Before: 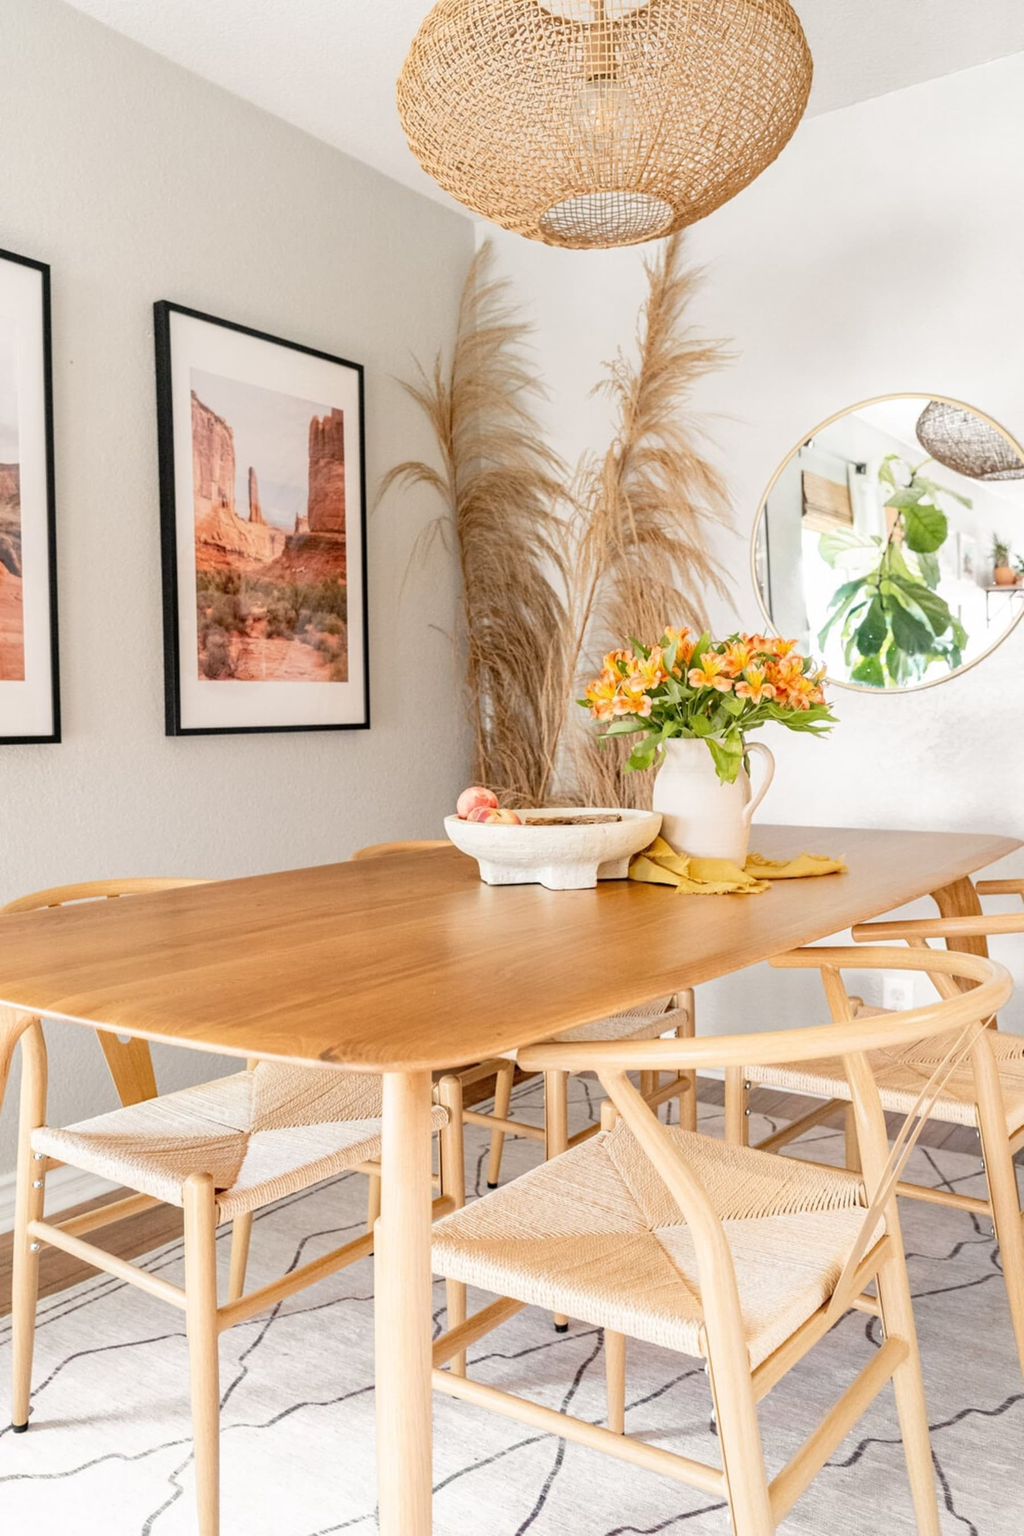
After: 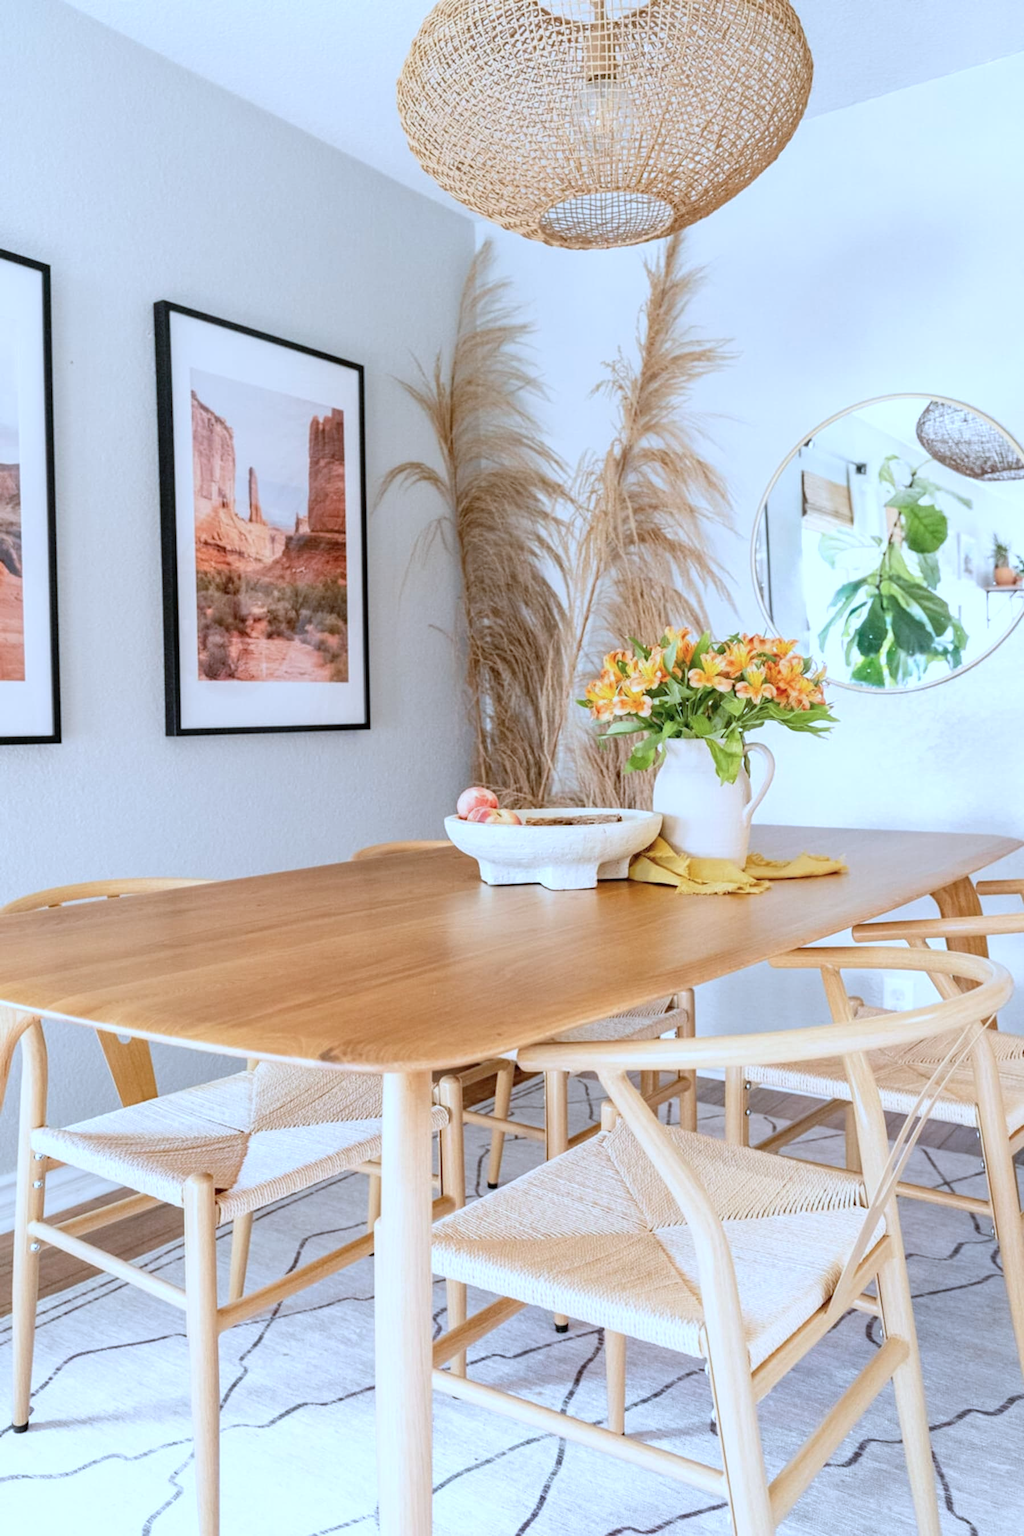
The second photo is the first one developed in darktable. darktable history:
sharpen: radius 2.901, amount 0.873, threshold 47.159
color calibration: illuminant custom, x 0.389, y 0.387, temperature 3831.62 K
